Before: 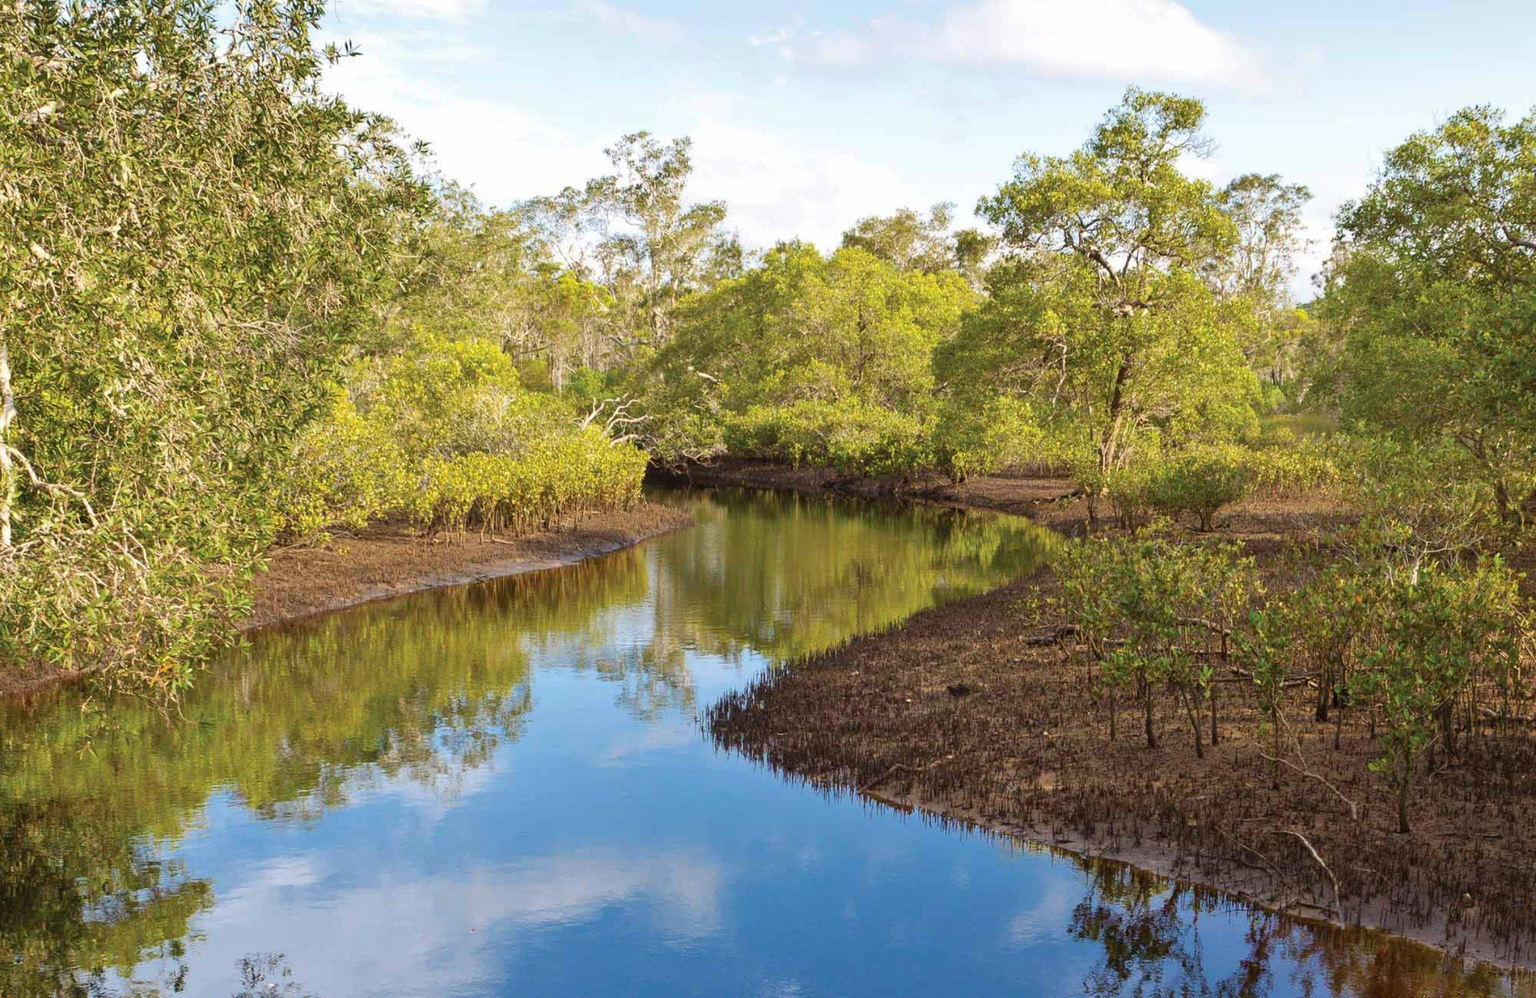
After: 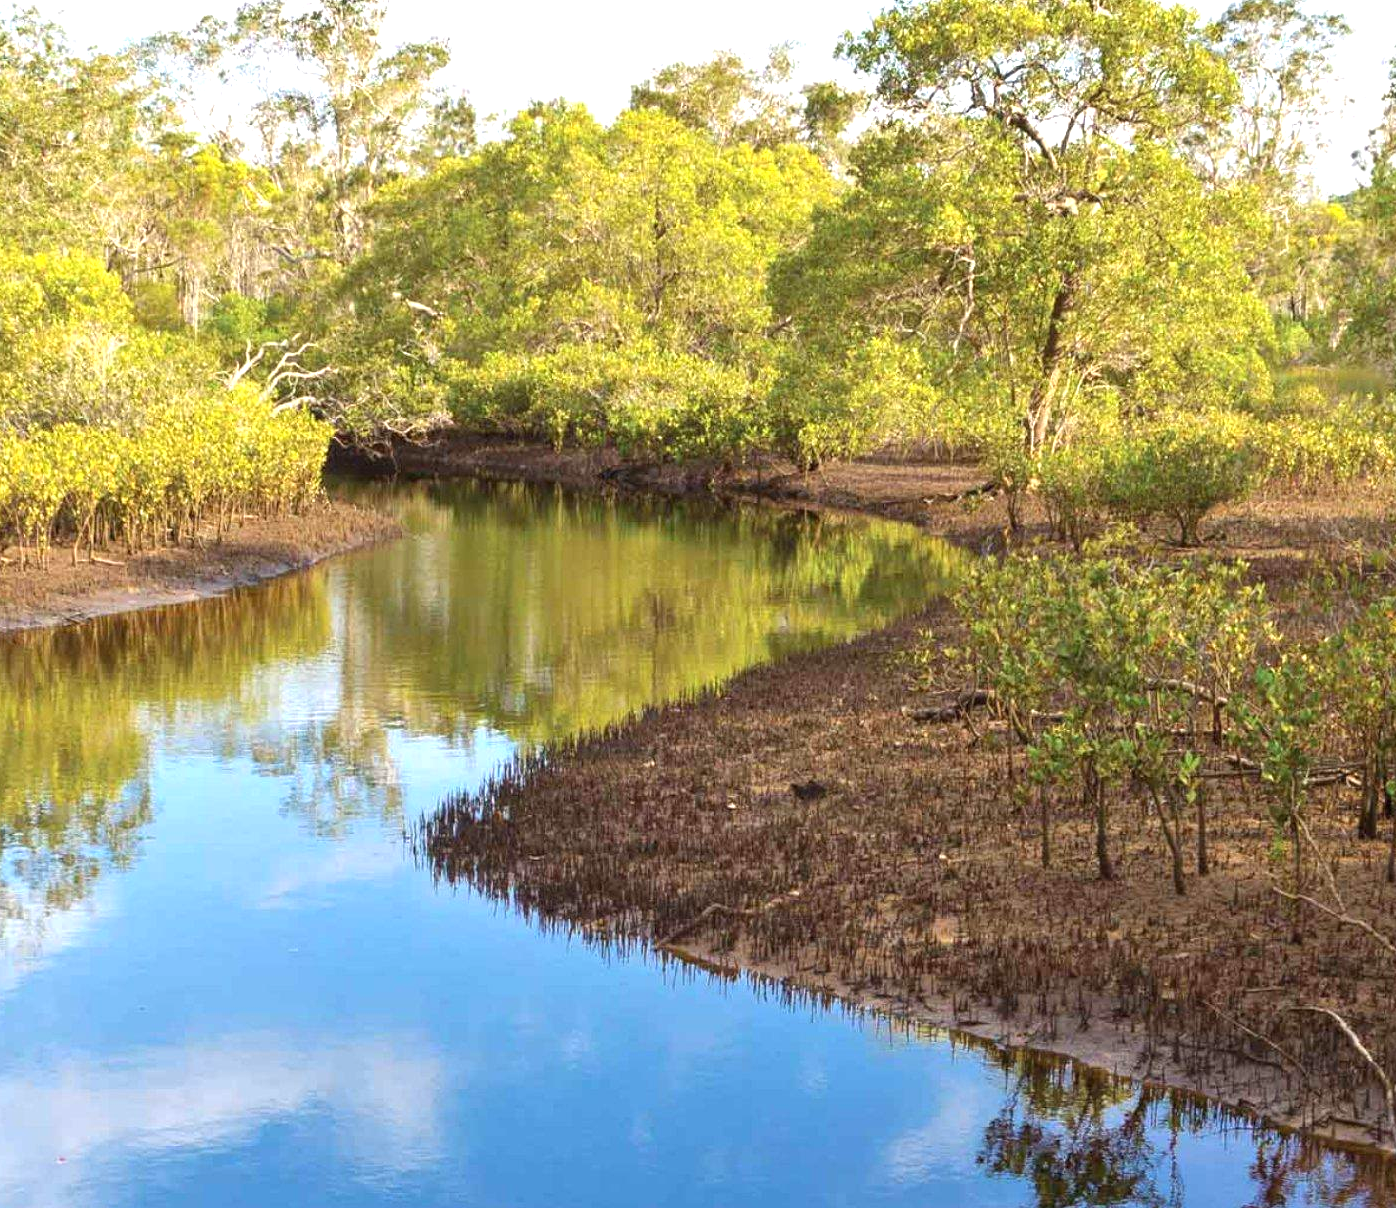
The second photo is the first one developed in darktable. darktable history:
crop and rotate: left 28.256%, top 17.734%, right 12.656%, bottom 3.573%
exposure: black level correction 0, exposure 0.68 EV, compensate exposure bias true, compensate highlight preservation false
